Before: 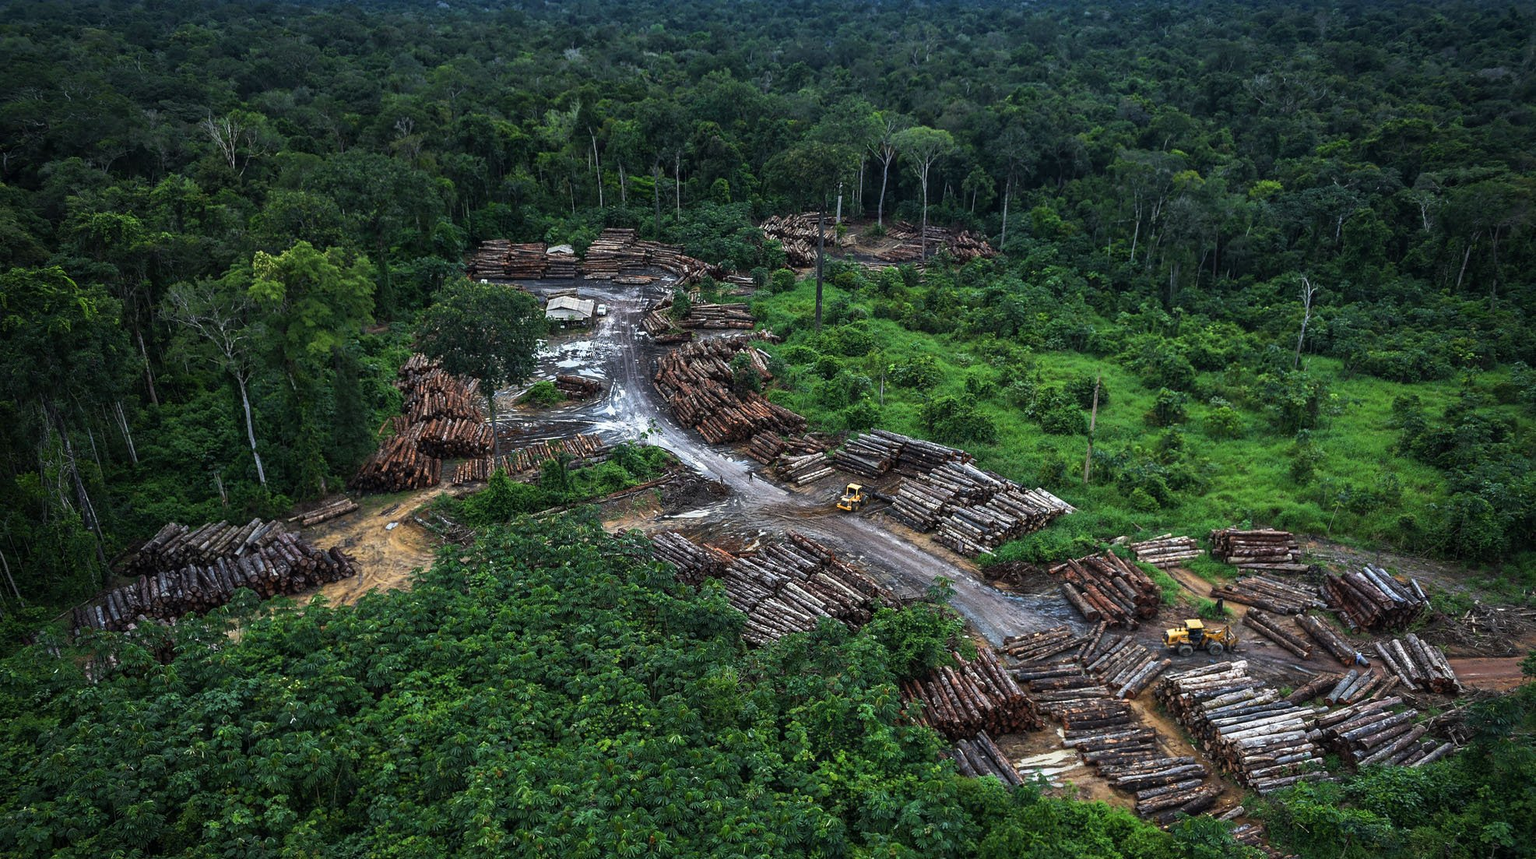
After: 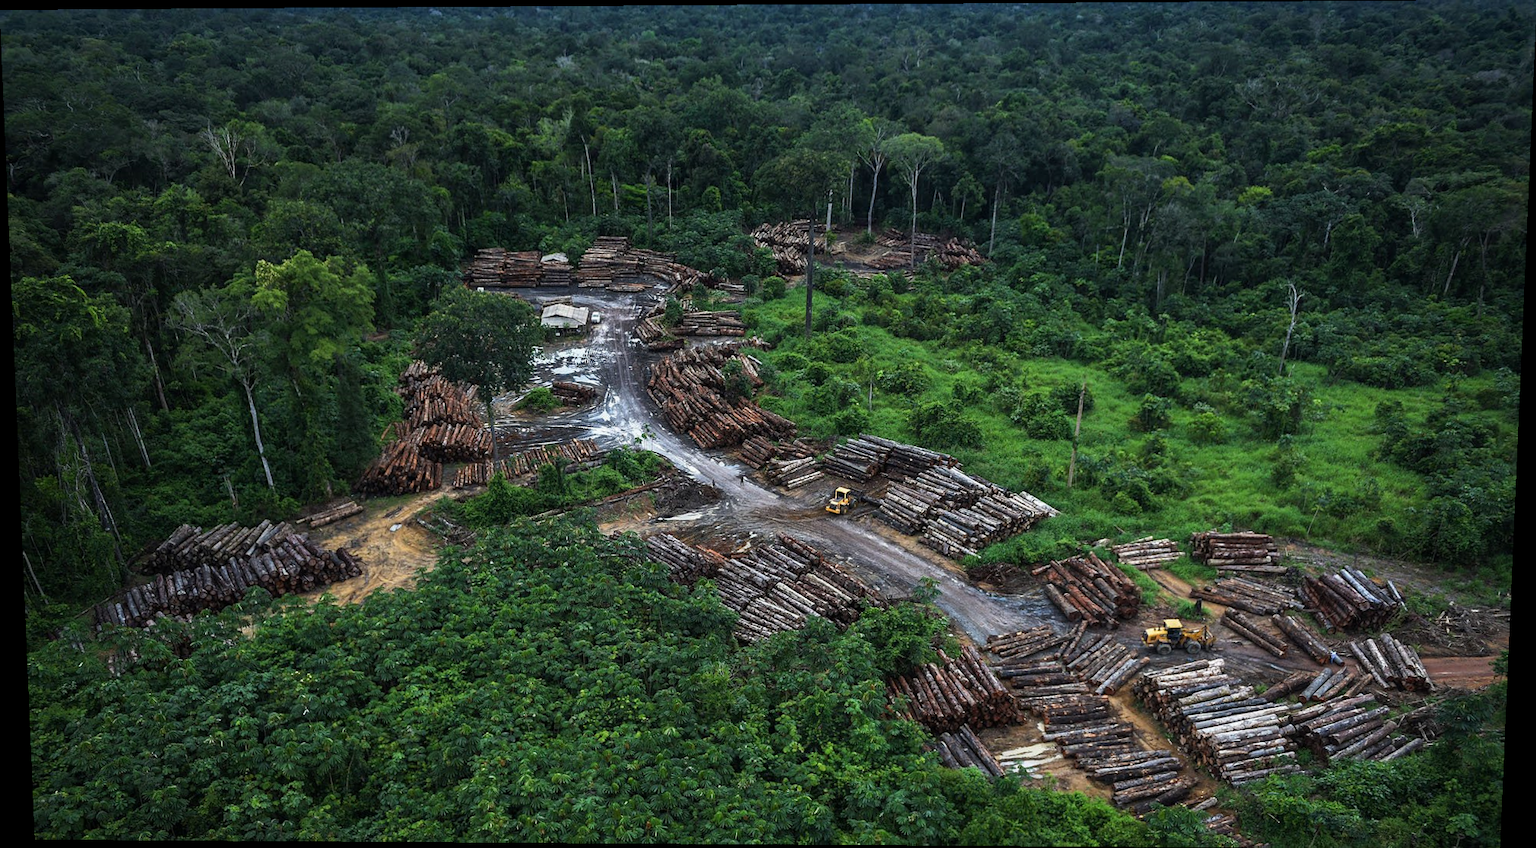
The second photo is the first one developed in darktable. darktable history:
rotate and perspective: lens shift (vertical) 0.048, lens shift (horizontal) -0.024, automatic cropping off
exposure: exposure -0.05 EV
